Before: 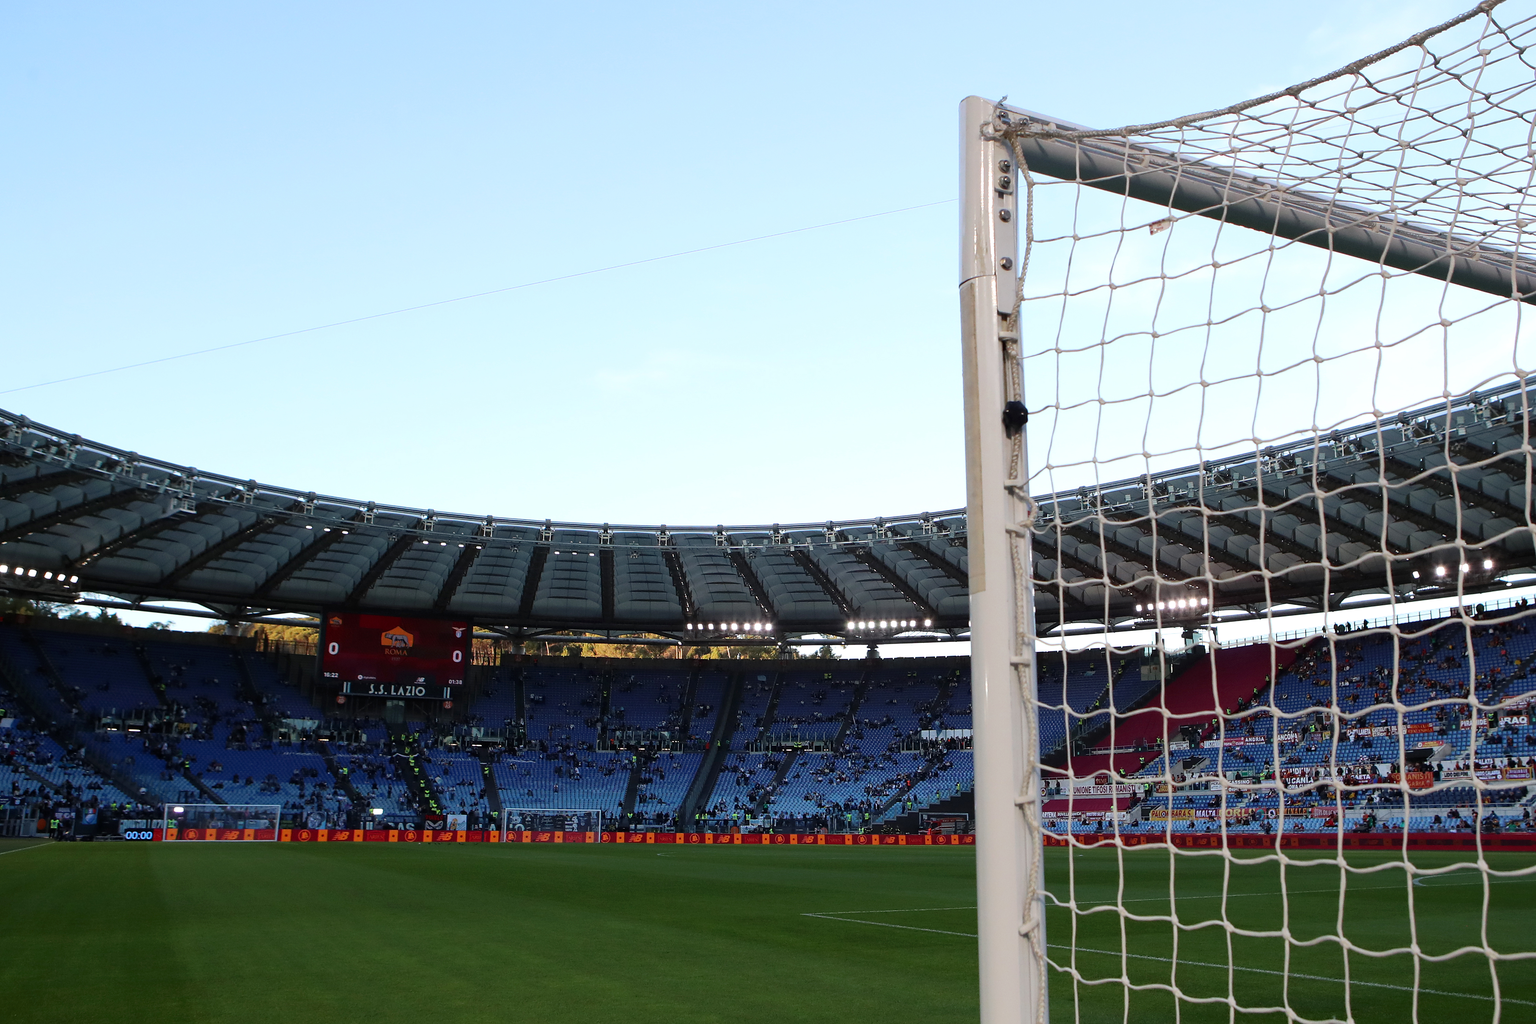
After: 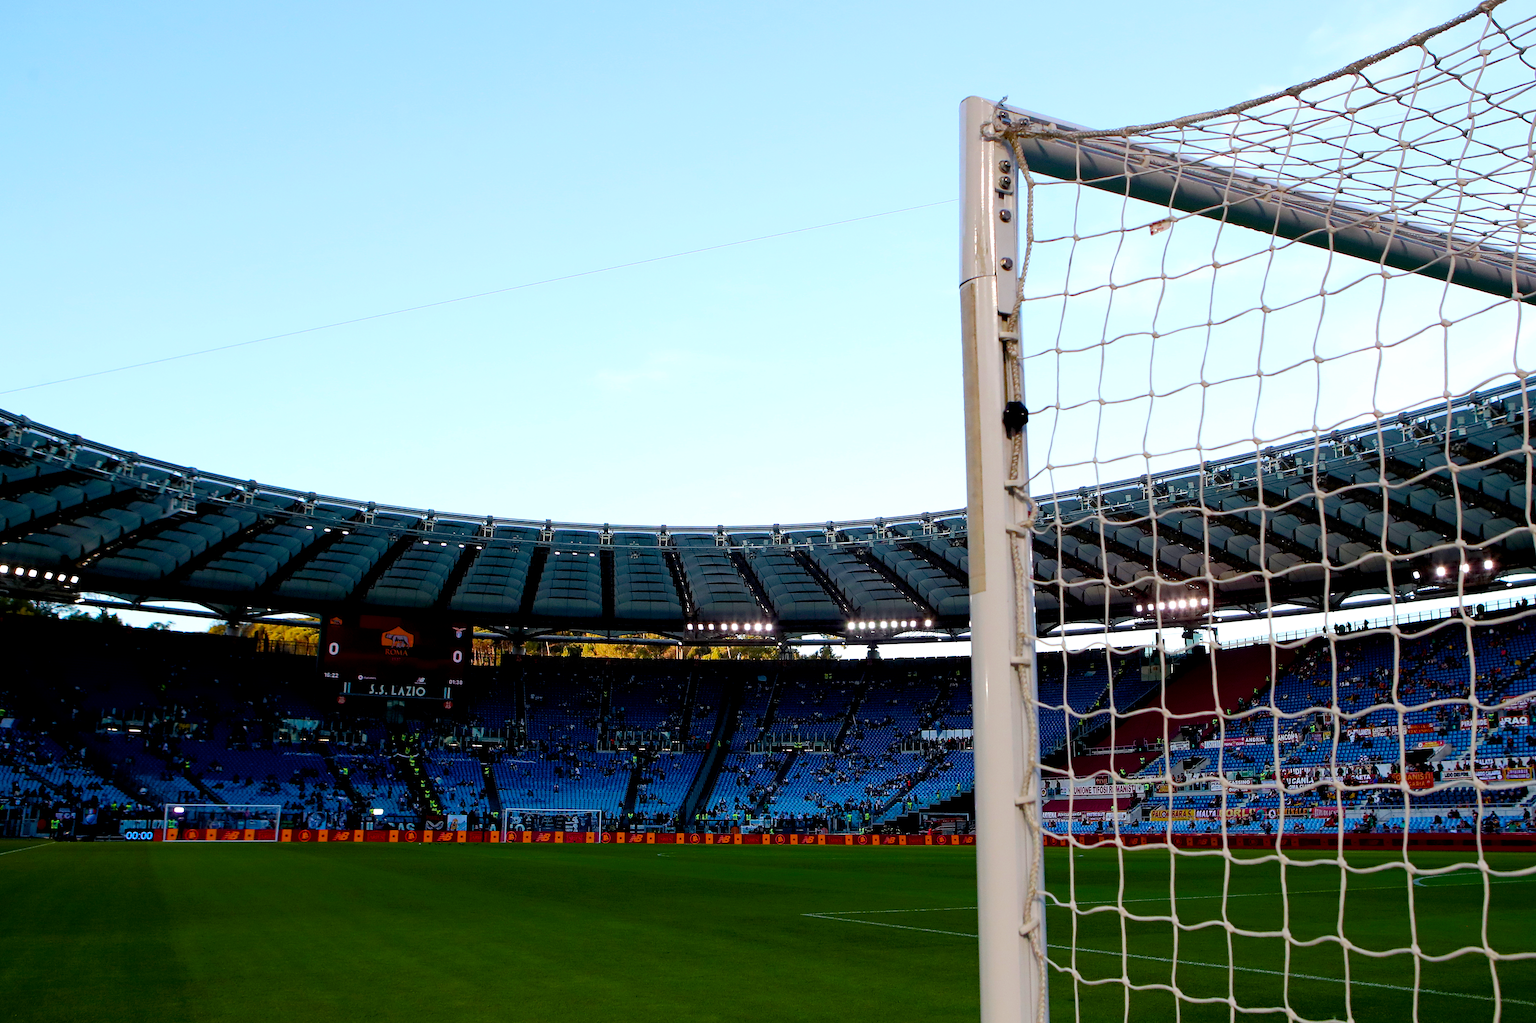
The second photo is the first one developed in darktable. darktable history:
exposure: black level correction 0.009, exposure 0.017 EV, compensate highlight preservation false
color balance rgb: shadows lift › luminance -9.625%, perceptual saturation grading › global saturation 20%, perceptual saturation grading › highlights -24.737%, perceptual saturation grading › shadows 25.609%, global vibrance 41.013%
haze removal: compatibility mode true, adaptive false
